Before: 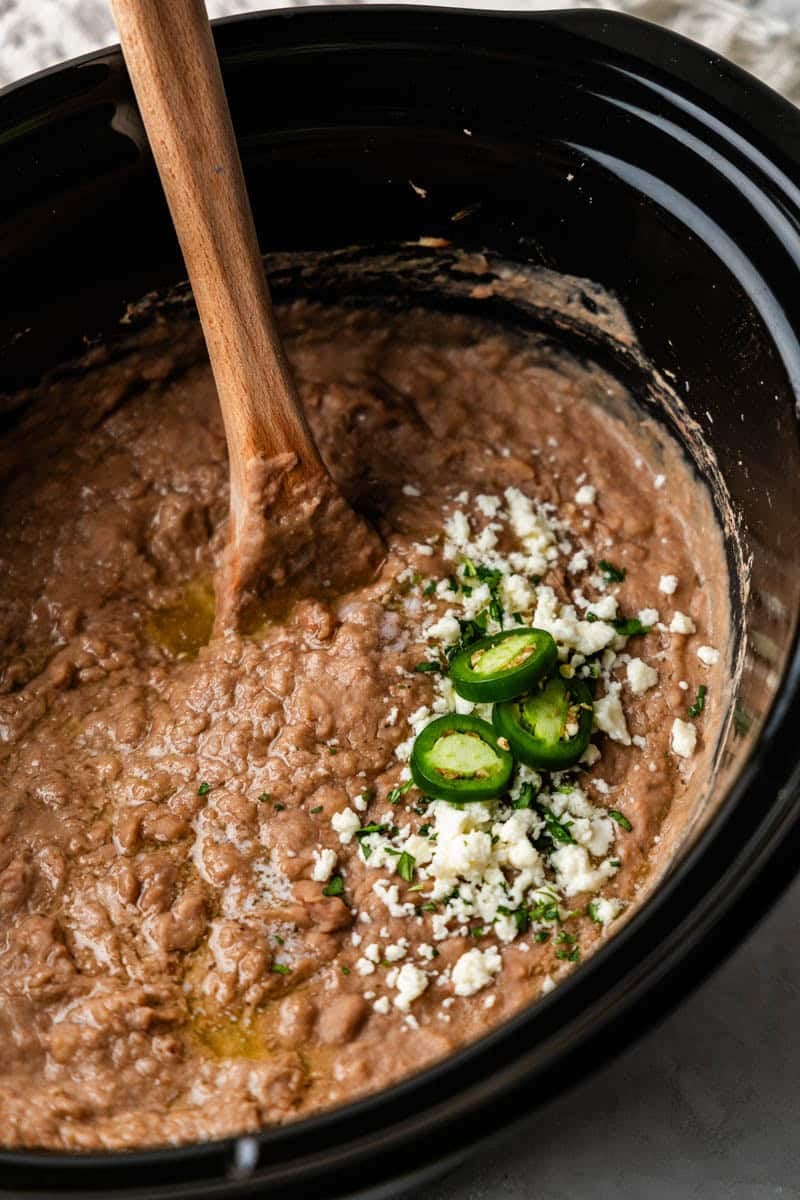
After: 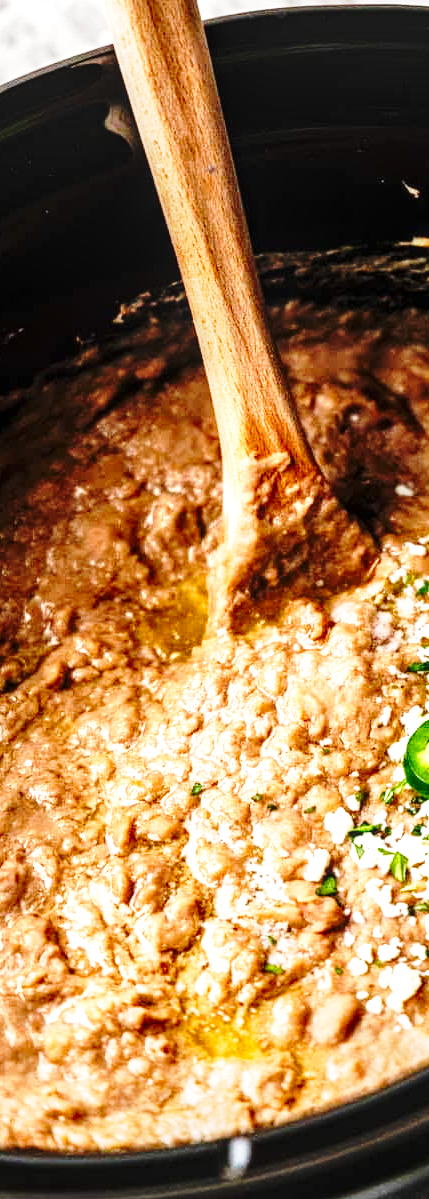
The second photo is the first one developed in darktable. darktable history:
local contrast: on, module defaults
exposure: black level correction 0, exposure 1 EV, compensate highlight preservation false
base curve: curves: ch0 [(0, 0) (0.04, 0.03) (0.133, 0.232) (0.448, 0.748) (0.843, 0.968) (1, 1)], preserve colors none
crop: left 0.938%, right 45.429%, bottom 0.079%
